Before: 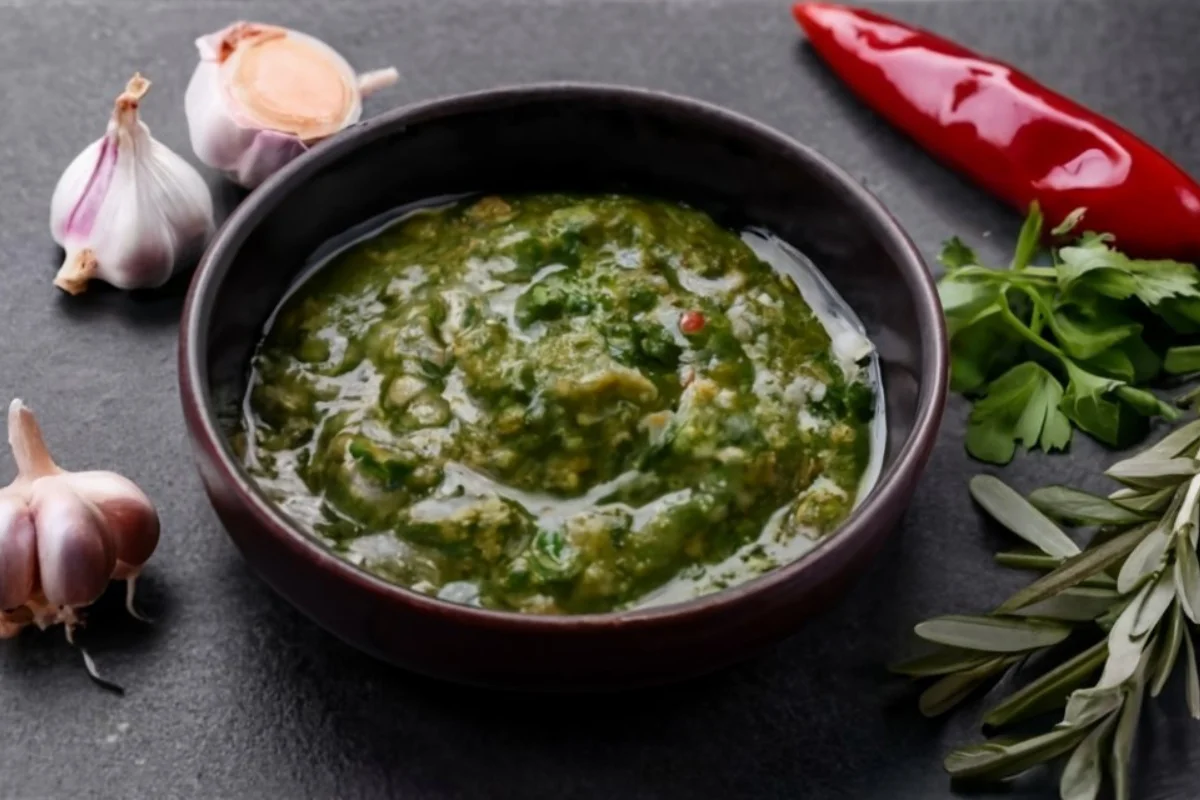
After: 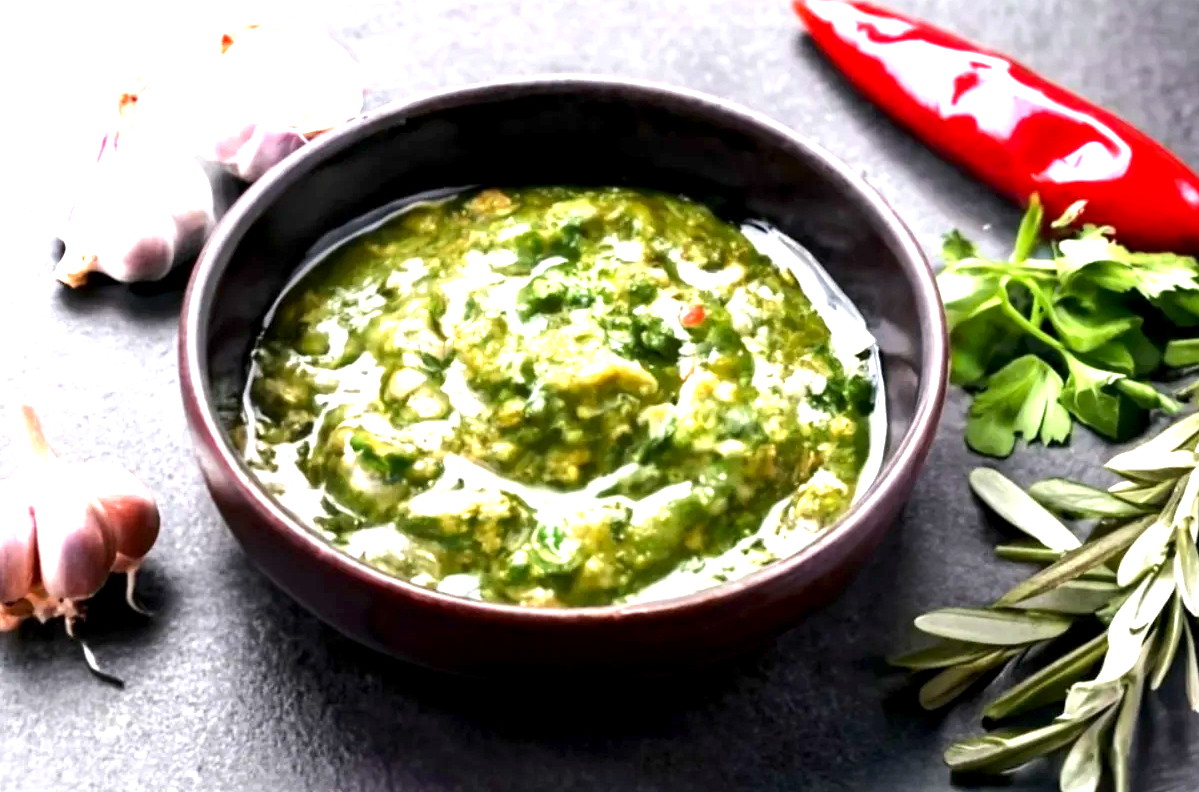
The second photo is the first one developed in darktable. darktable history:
crop: top 0.94%, right 0.019%
tone equalizer: -8 EV -0.441 EV, -7 EV -0.415 EV, -6 EV -0.334 EV, -5 EV -0.218 EV, -3 EV 0.246 EV, -2 EV 0.313 EV, -1 EV 0.363 EV, +0 EV 0.436 EV, edges refinement/feathering 500, mask exposure compensation -1.57 EV, preserve details no
exposure: black level correction 0.001, exposure 1.993 EV, compensate highlight preservation false
